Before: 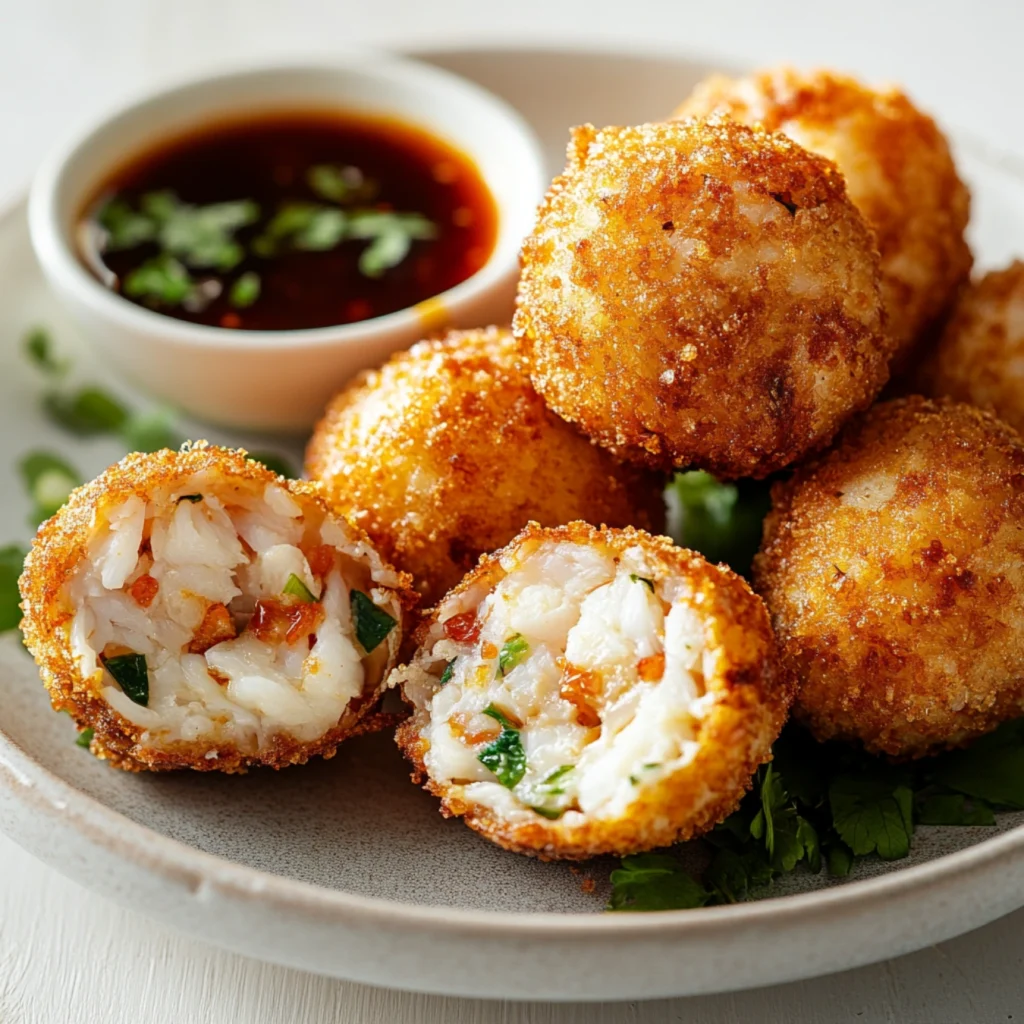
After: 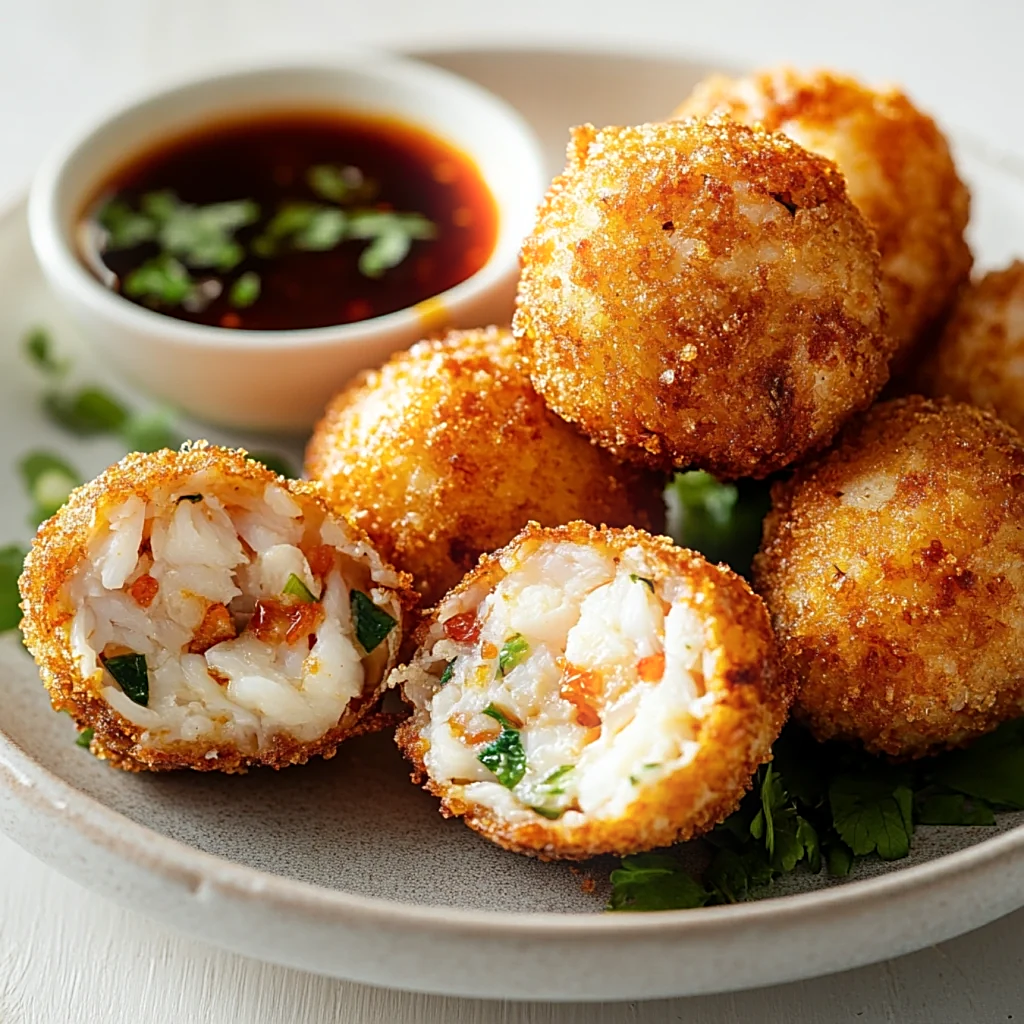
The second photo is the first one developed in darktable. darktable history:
bloom: size 9%, threshold 100%, strength 7%
sharpen: on, module defaults
